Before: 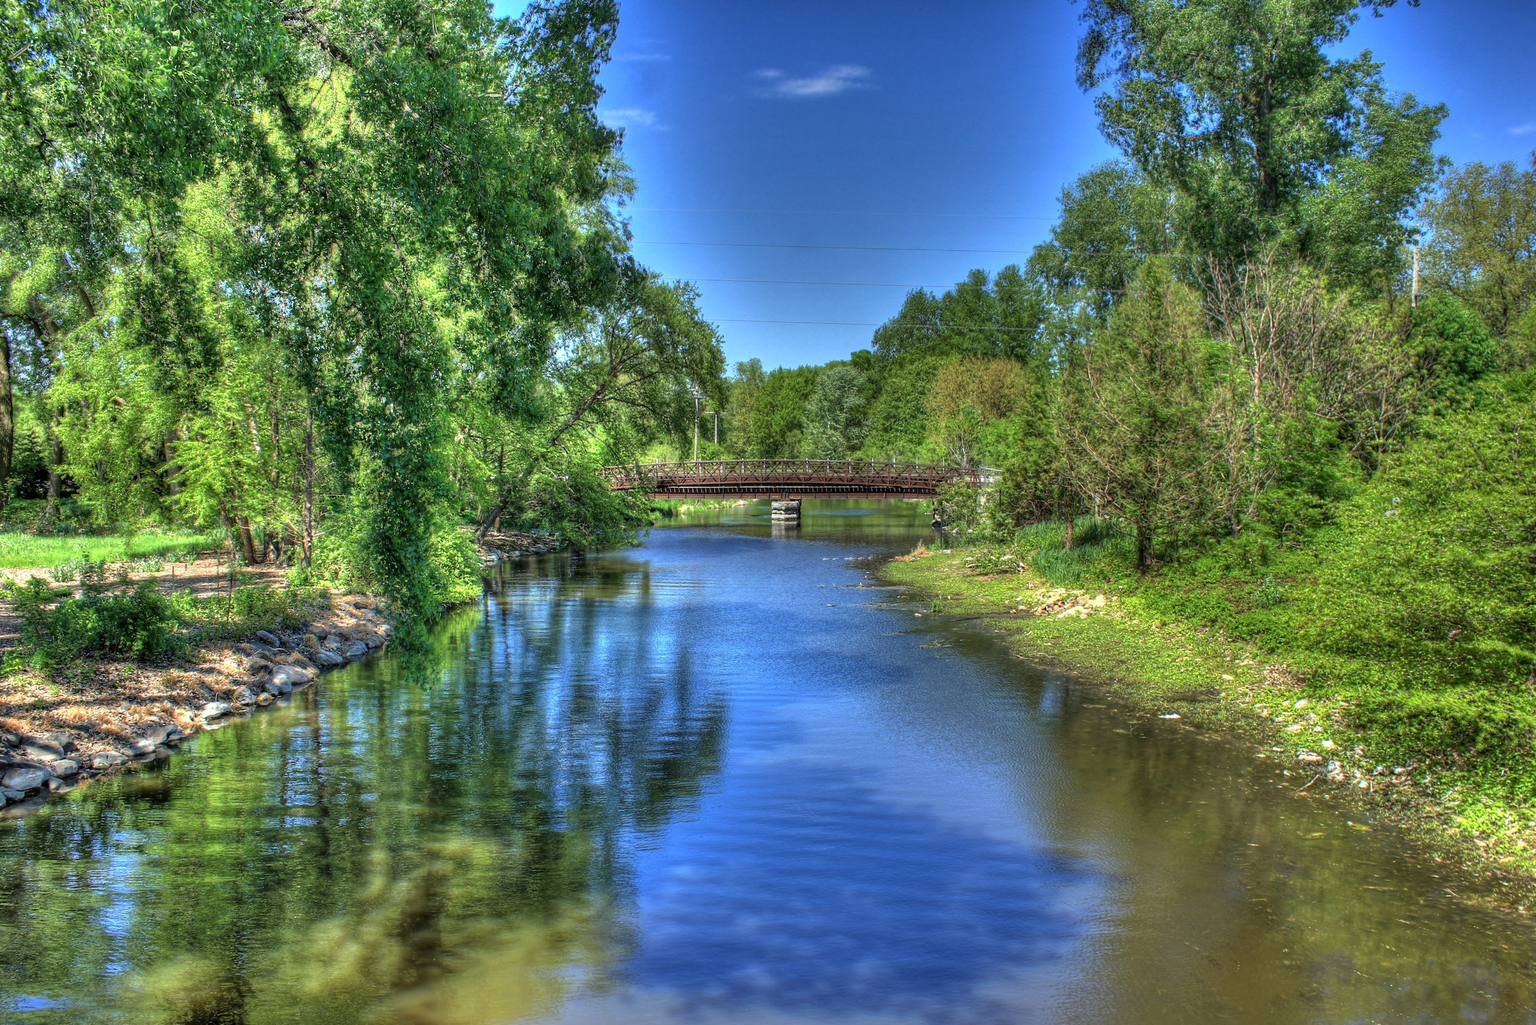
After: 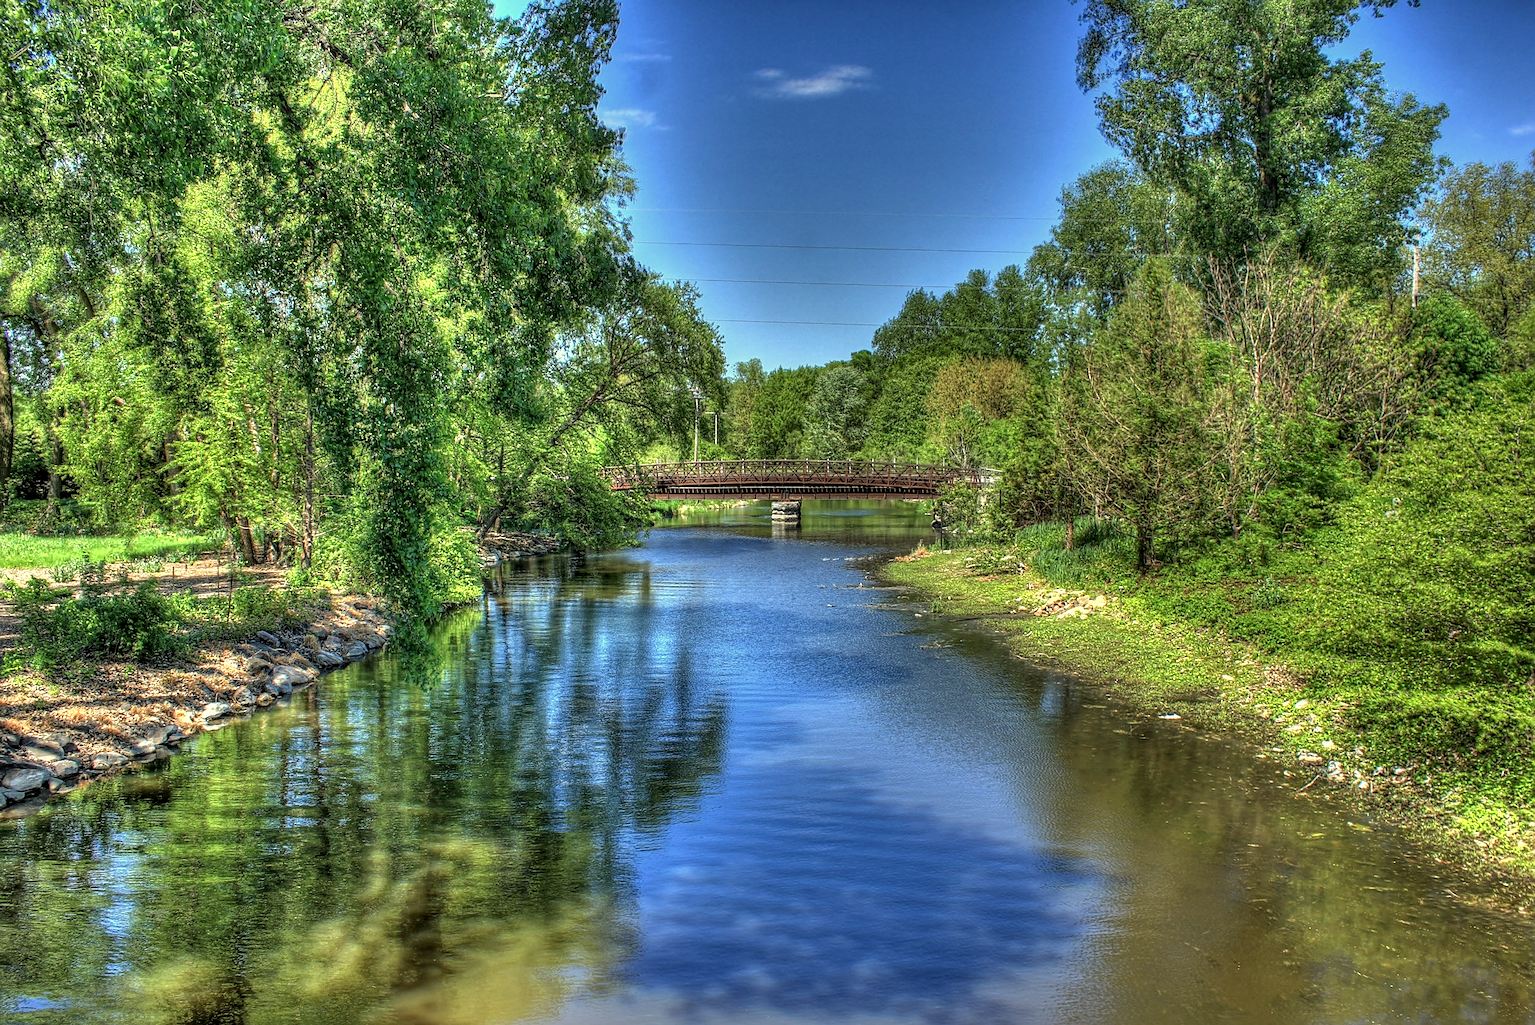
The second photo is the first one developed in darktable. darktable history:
white balance: red 1.029, blue 0.92
local contrast: on, module defaults
sharpen: on, module defaults
